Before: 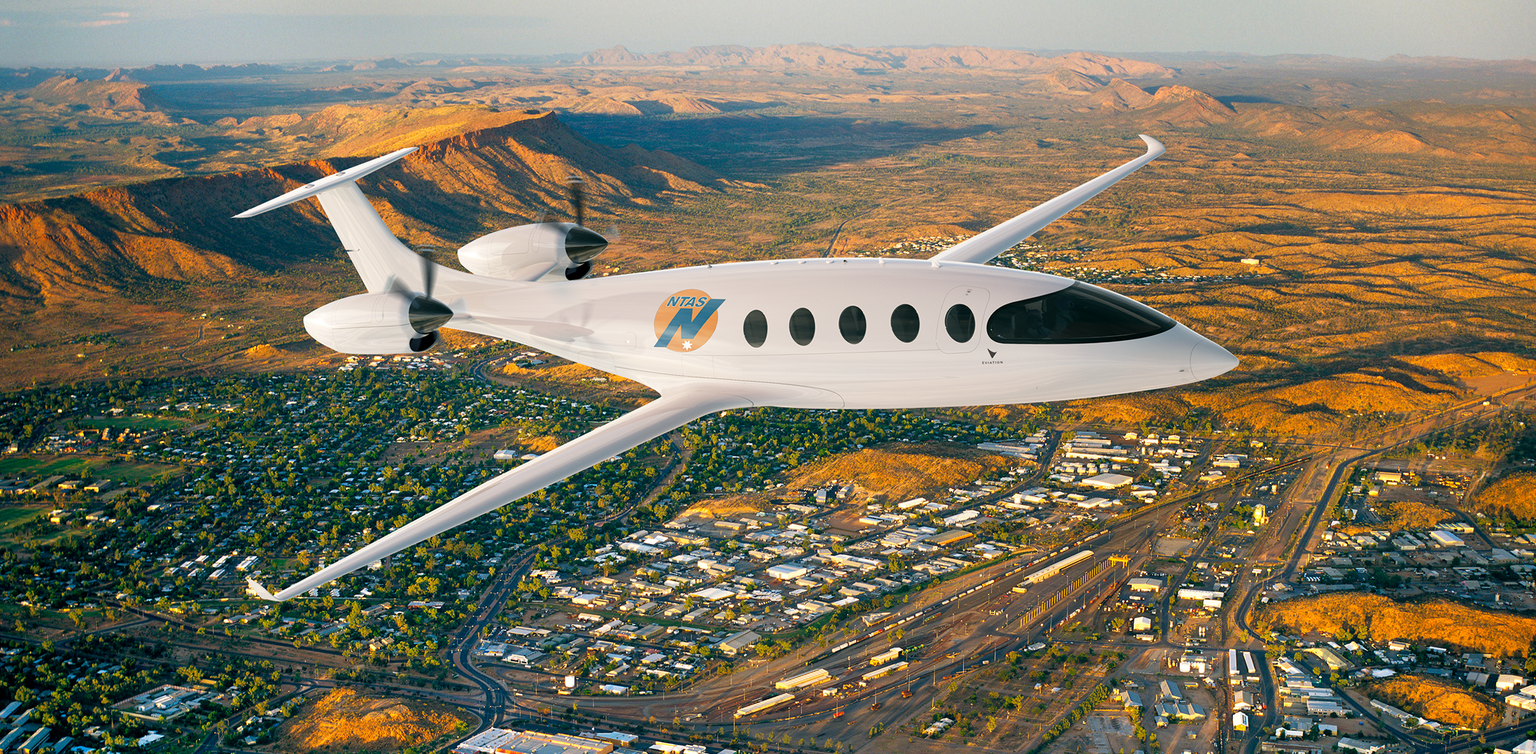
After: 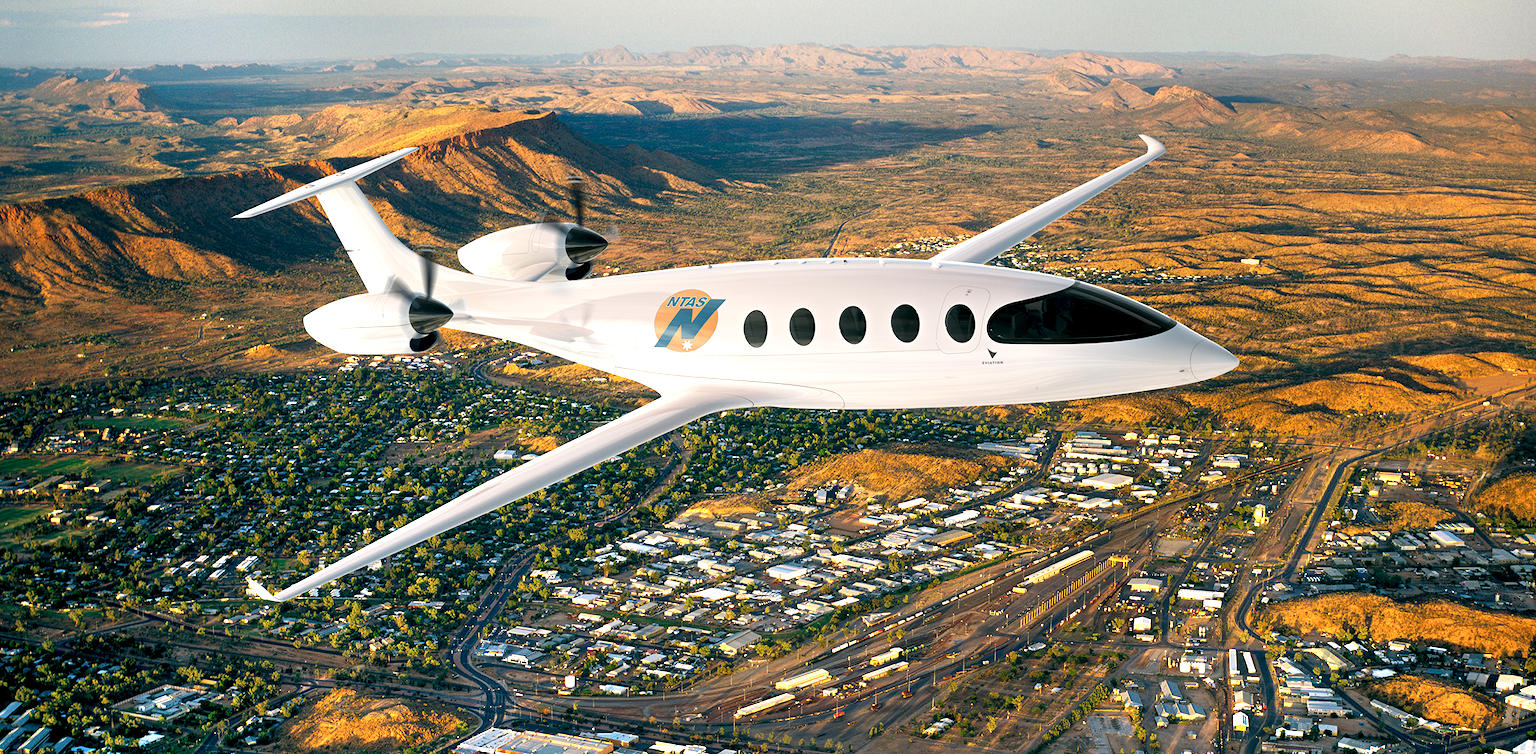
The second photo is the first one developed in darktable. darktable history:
local contrast: highlights 176%, shadows 120%, detail 139%, midtone range 0.257
